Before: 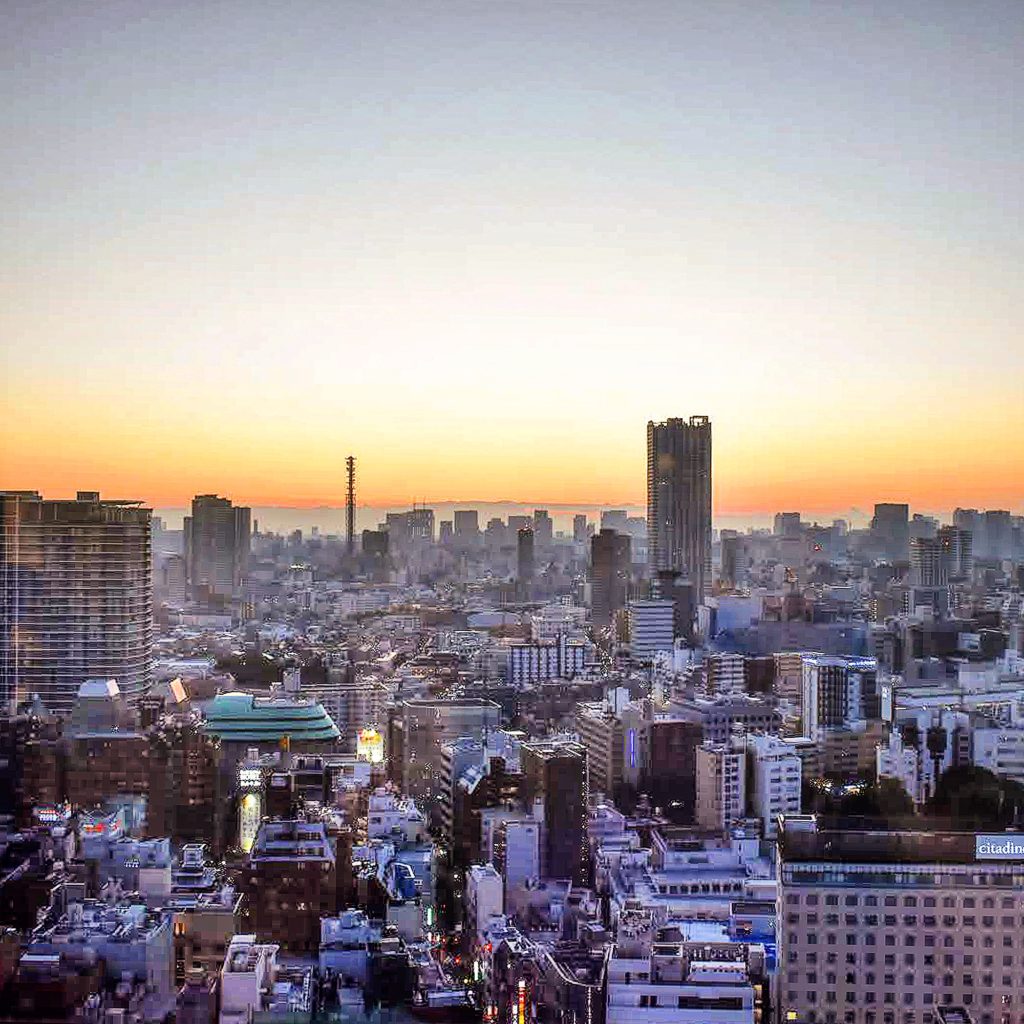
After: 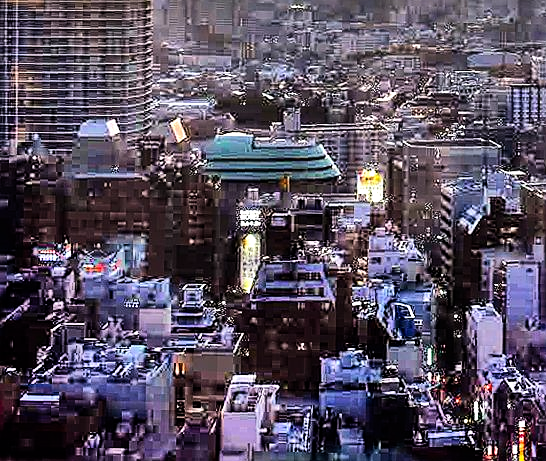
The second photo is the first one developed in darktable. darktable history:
color balance rgb: shadows lift › luminance -10%, power › luminance -9%, linear chroma grading › global chroma 10%, global vibrance 10%, contrast 15%, saturation formula JzAzBz (2021)
shadows and highlights: white point adjustment 0.1, highlights -70, soften with gaussian
sharpen: on, module defaults
crop and rotate: top 54.778%, right 46.61%, bottom 0.159%
